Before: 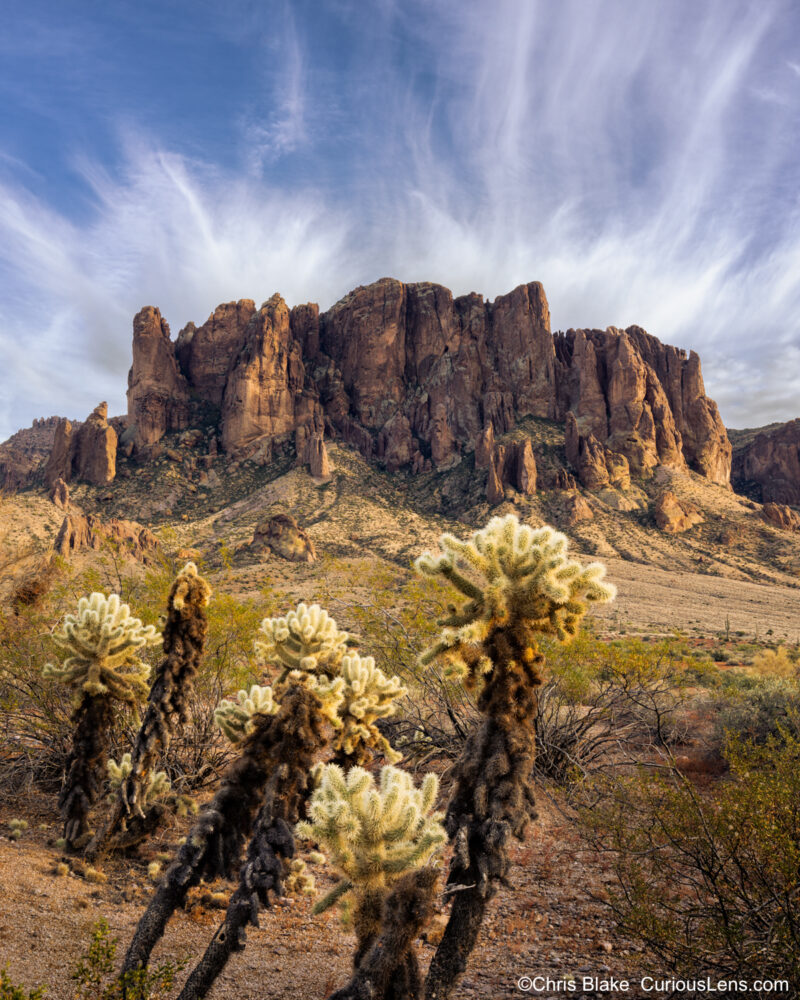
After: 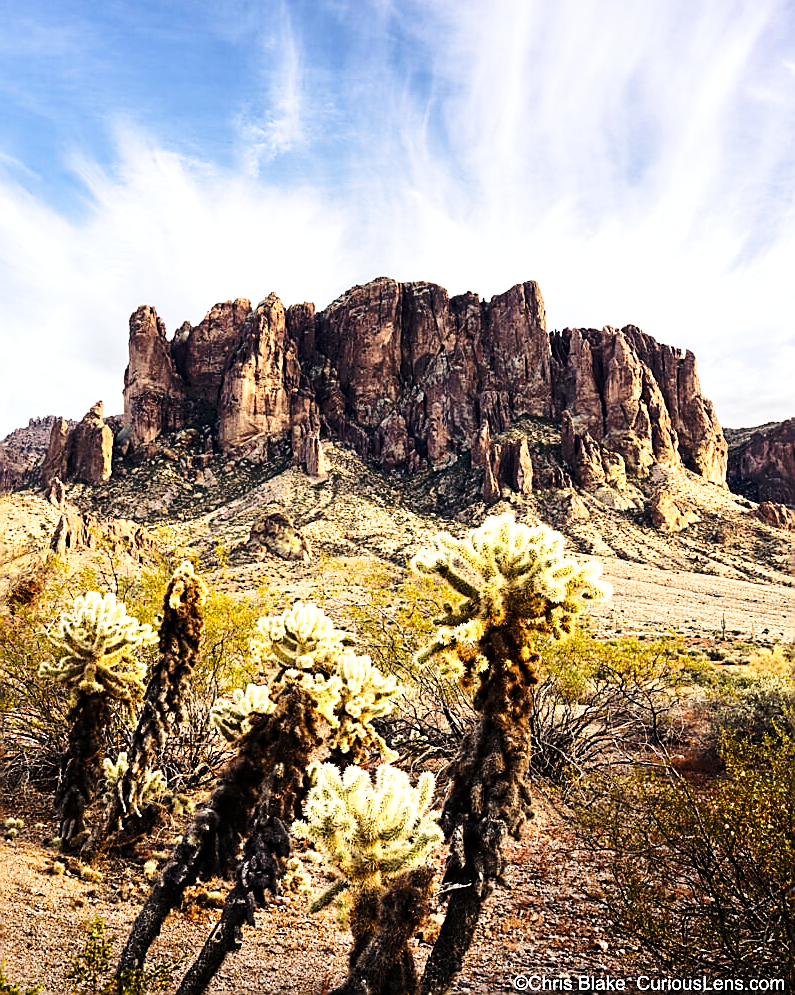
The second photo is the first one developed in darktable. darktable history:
tone equalizer: -8 EV -0.75 EV, -7 EV -0.7 EV, -6 EV -0.6 EV, -5 EV -0.4 EV, -3 EV 0.4 EV, -2 EV 0.6 EV, -1 EV 0.7 EV, +0 EV 0.75 EV, edges refinement/feathering 500, mask exposure compensation -1.57 EV, preserve details no
crop and rotate: left 0.614%, top 0.179%, bottom 0.309%
base curve: curves: ch0 [(0, 0) (0.036, 0.037) (0.121, 0.228) (0.46, 0.76) (0.859, 0.983) (1, 1)], preserve colors none
sharpen: radius 1.4, amount 1.25, threshold 0.7
